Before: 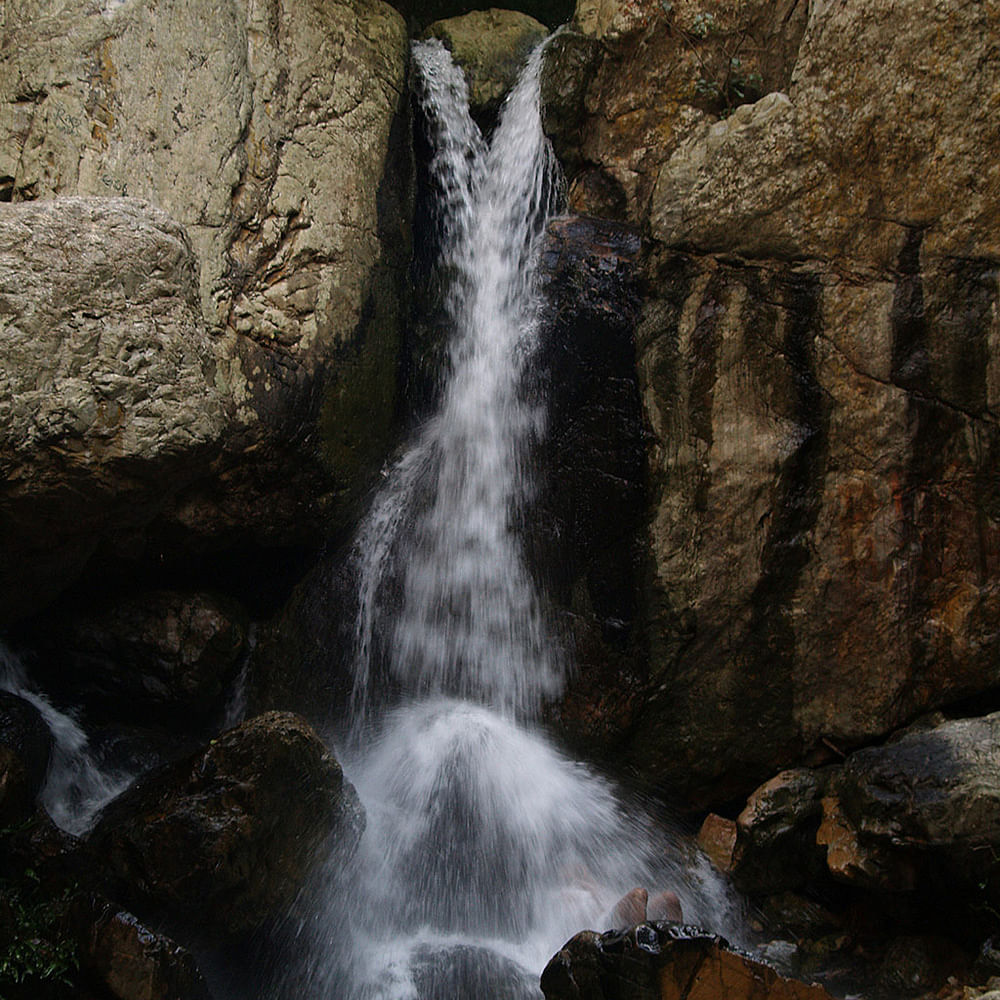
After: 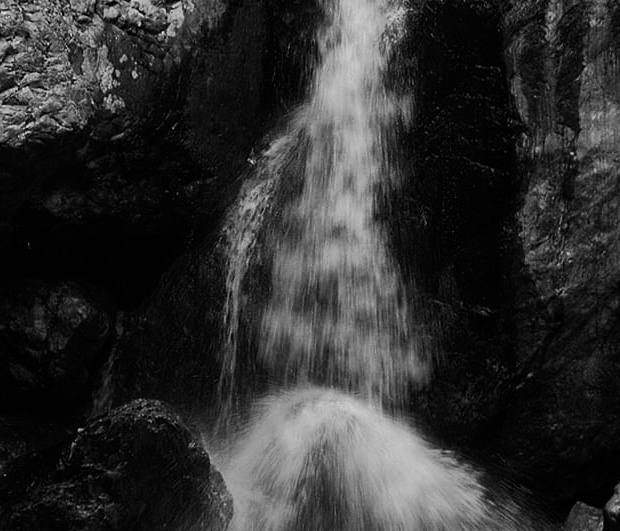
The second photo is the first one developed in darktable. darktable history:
shadows and highlights: soften with gaussian
crop: left 13.312%, top 31.28%, right 24.627%, bottom 15.582%
color balance rgb: perceptual saturation grading › global saturation -1%
contrast brightness saturation: brightness -0.2, saturation 0.08
monochrome: a 32, b 64, size 2.3
